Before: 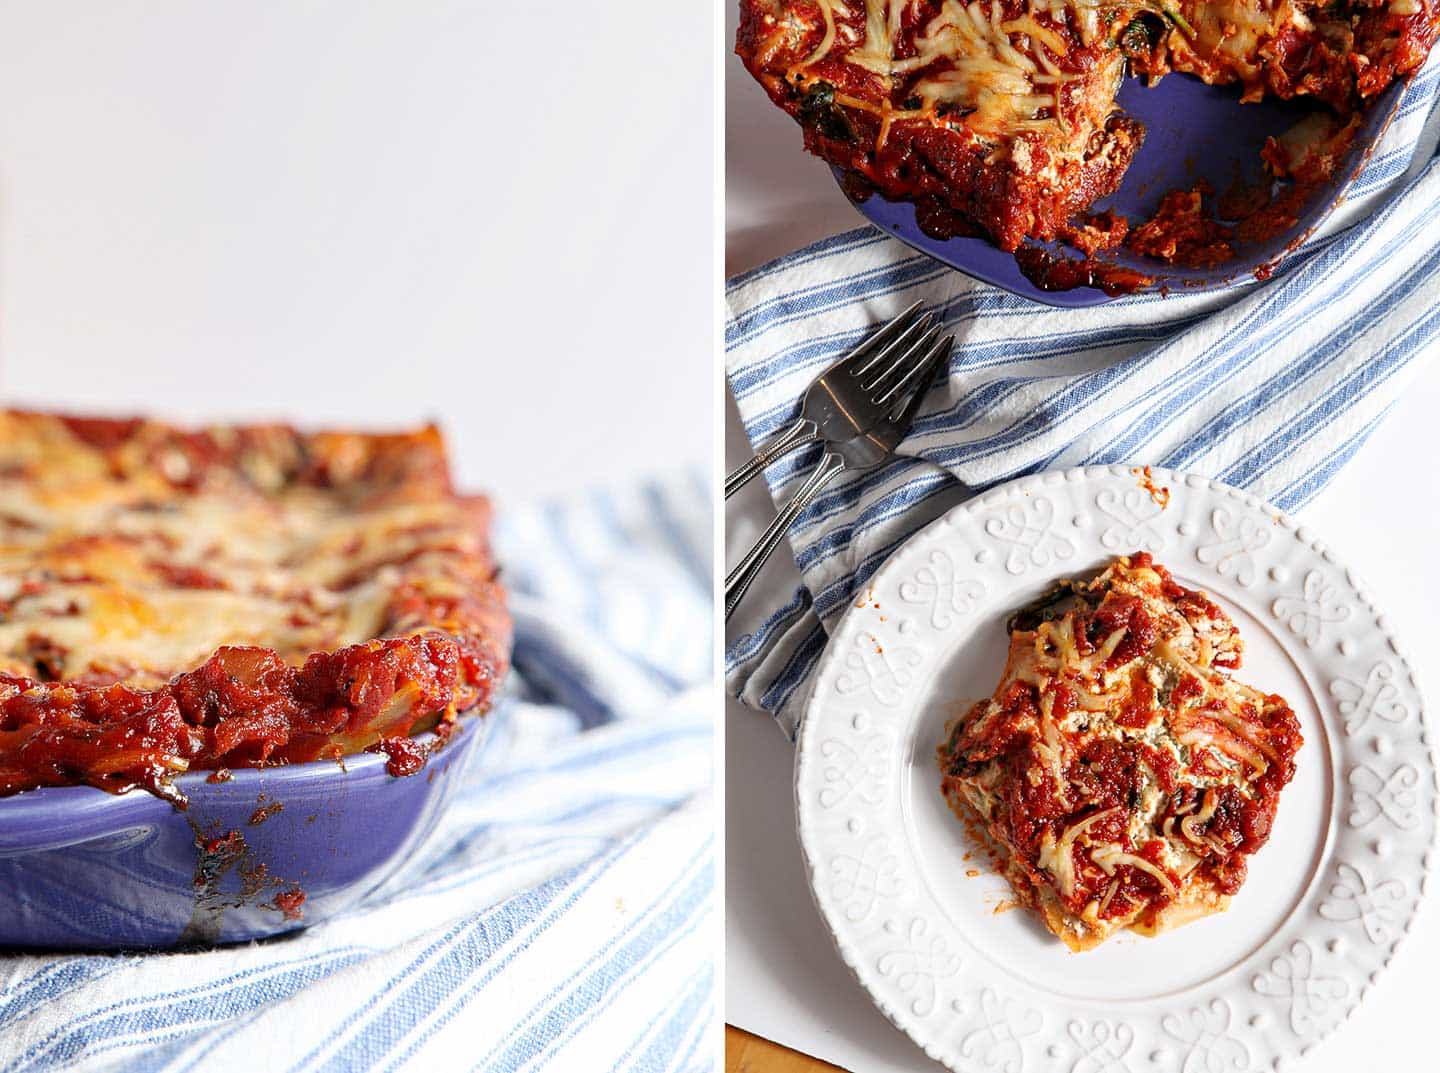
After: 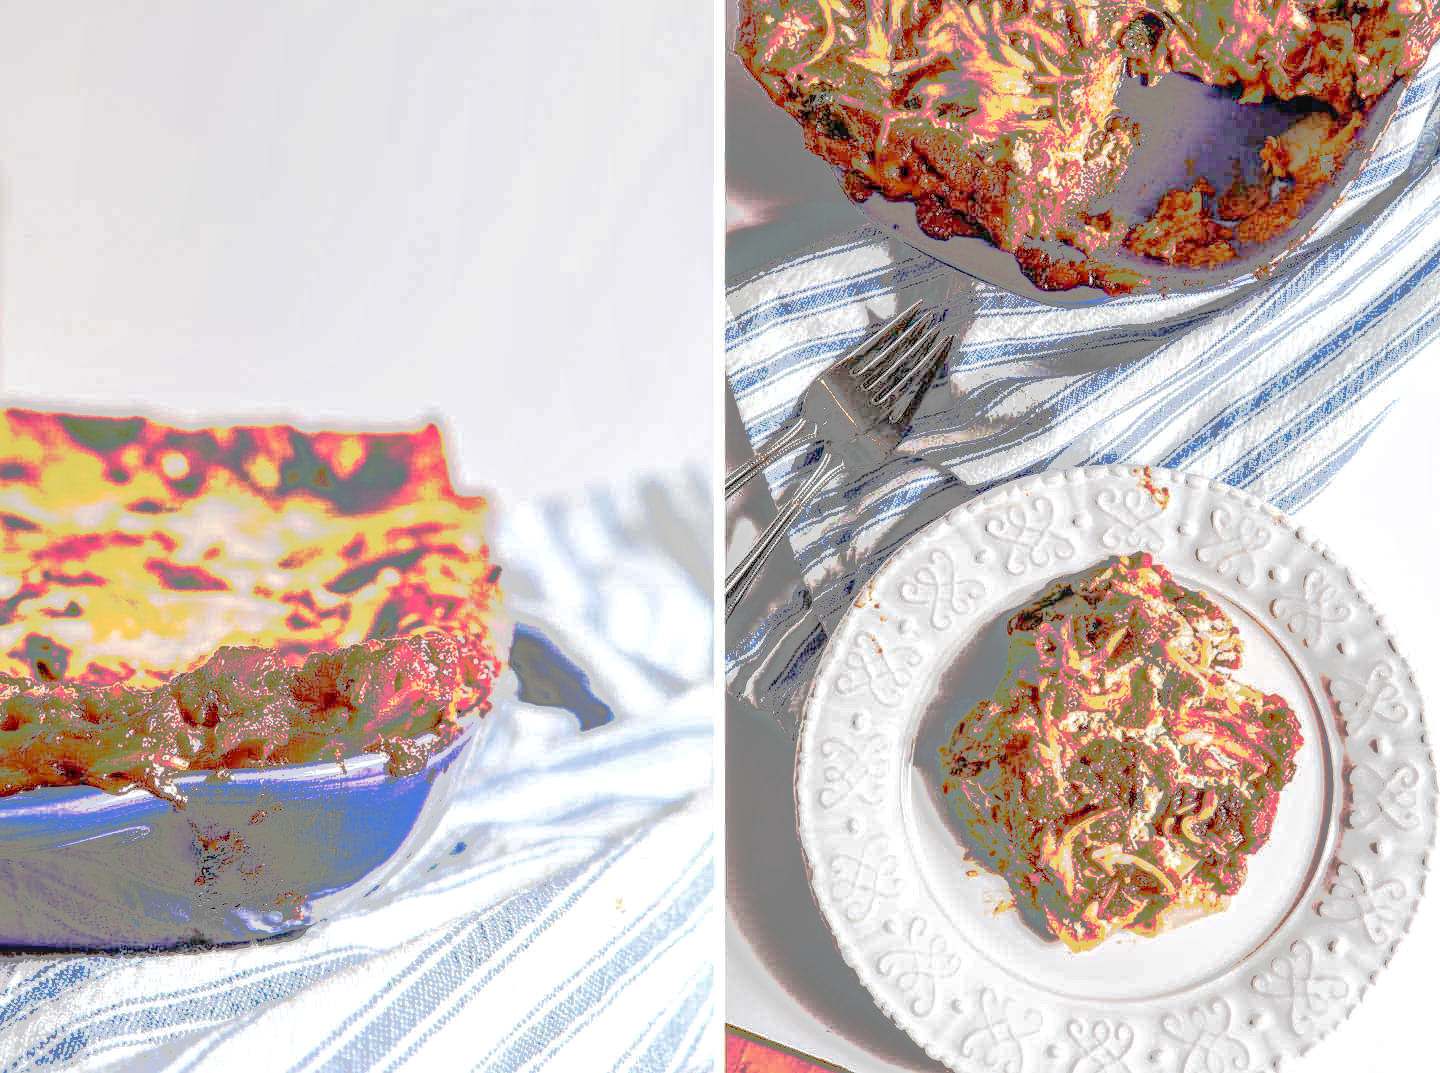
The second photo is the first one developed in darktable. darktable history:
local contrast: highlights 74%, shadows 55%, detail 176%, midtone range 0.207
tone curve: curves: ch0 [(0, 0) (0.003, 0.011) (0.011, 0.043) (0.025, 0.133) (0.044, 0.226) (0.069, 0.303) (0.1, 0.371) (0.136, 0.429) (0.177, 0.482) (0.224, 0.516) (0.277, 0.539) (0.335, 0.535) (0.399, 0.517) (0.468, 0.498) (0.543, 0.523) (0.623, 0.655) (0.709, 0.83) (0.801, 0.827) (0.898, 0.89) (1, 1)], preserve colors none
